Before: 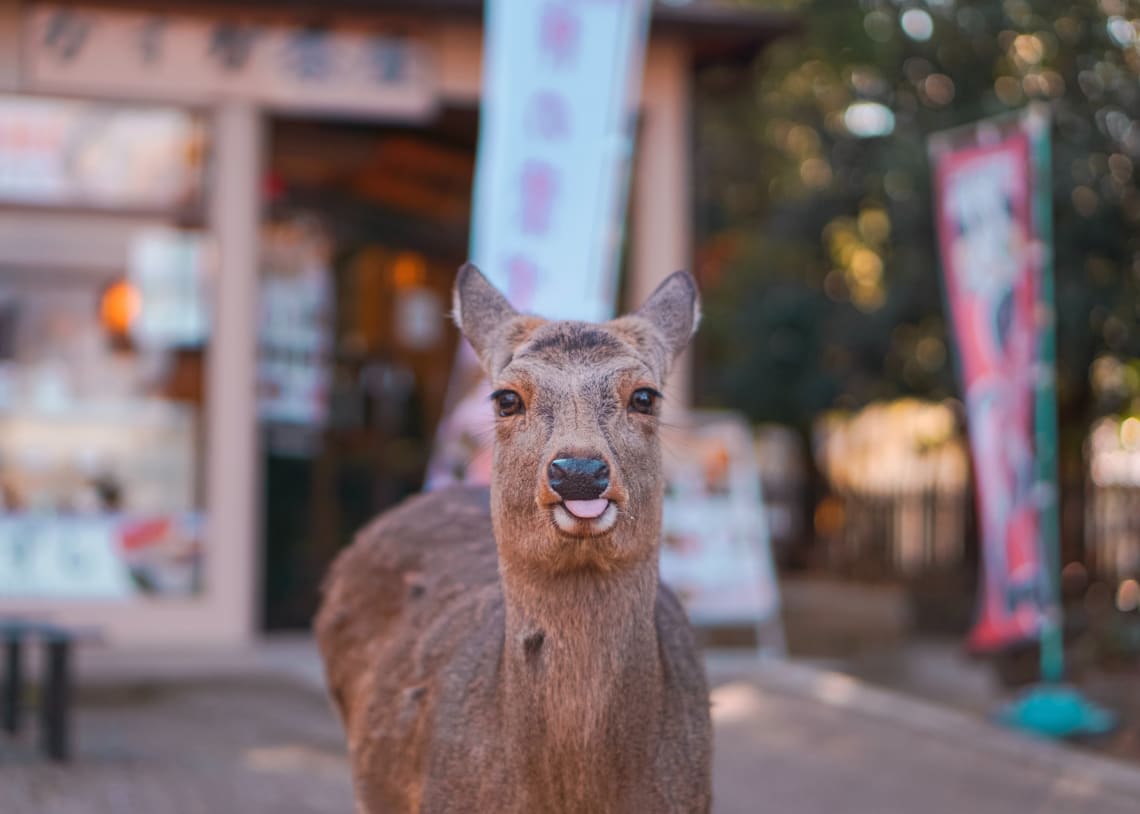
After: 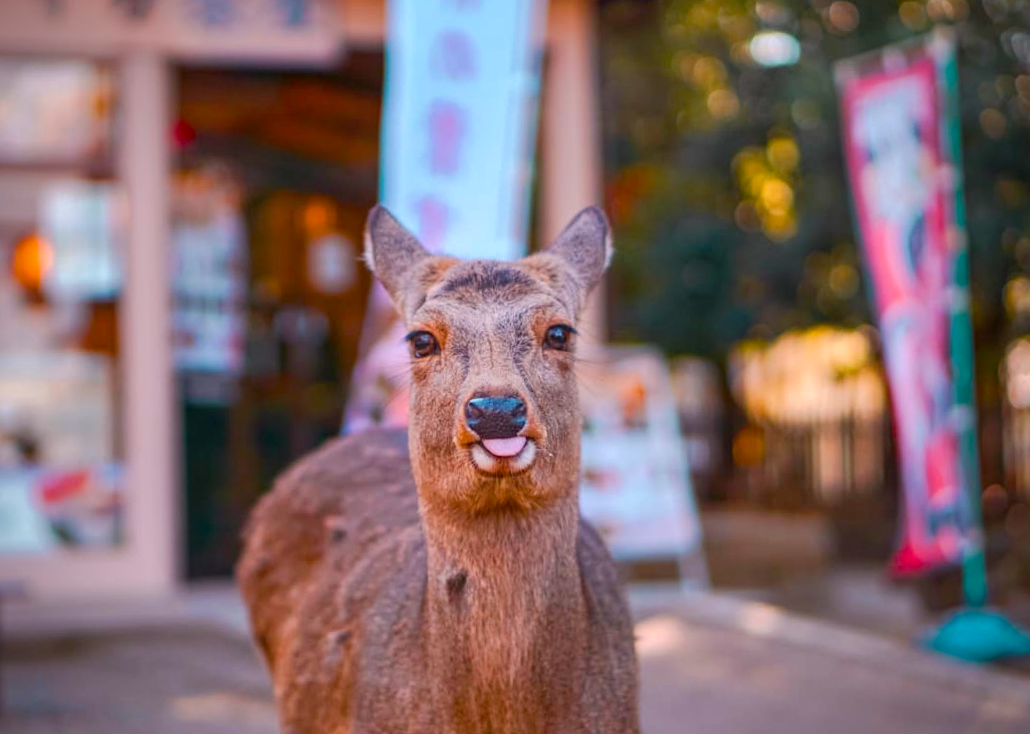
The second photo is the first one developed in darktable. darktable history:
color balance rgb: highlights gain › chroma 0.276%, highlights gain › hue 329.79°, linear chroma grading › global chroma 9.693%, perceptual saturation grading › global saturation 20%, perceptual saturation grading › highlights -13.928%, perceptual saturation grading › shadows 49.963%, global vibrance 20%
local contrast: on, module defaults
crop and rotate: angle 1.87°, left 5.549%, top 5.672%
vignetting: fall-off start 79.7%, saturation 0.042
shadows and highlights: shadows 30.17
exposure: exposure 0.24 EV, compensate highlight preservation false
